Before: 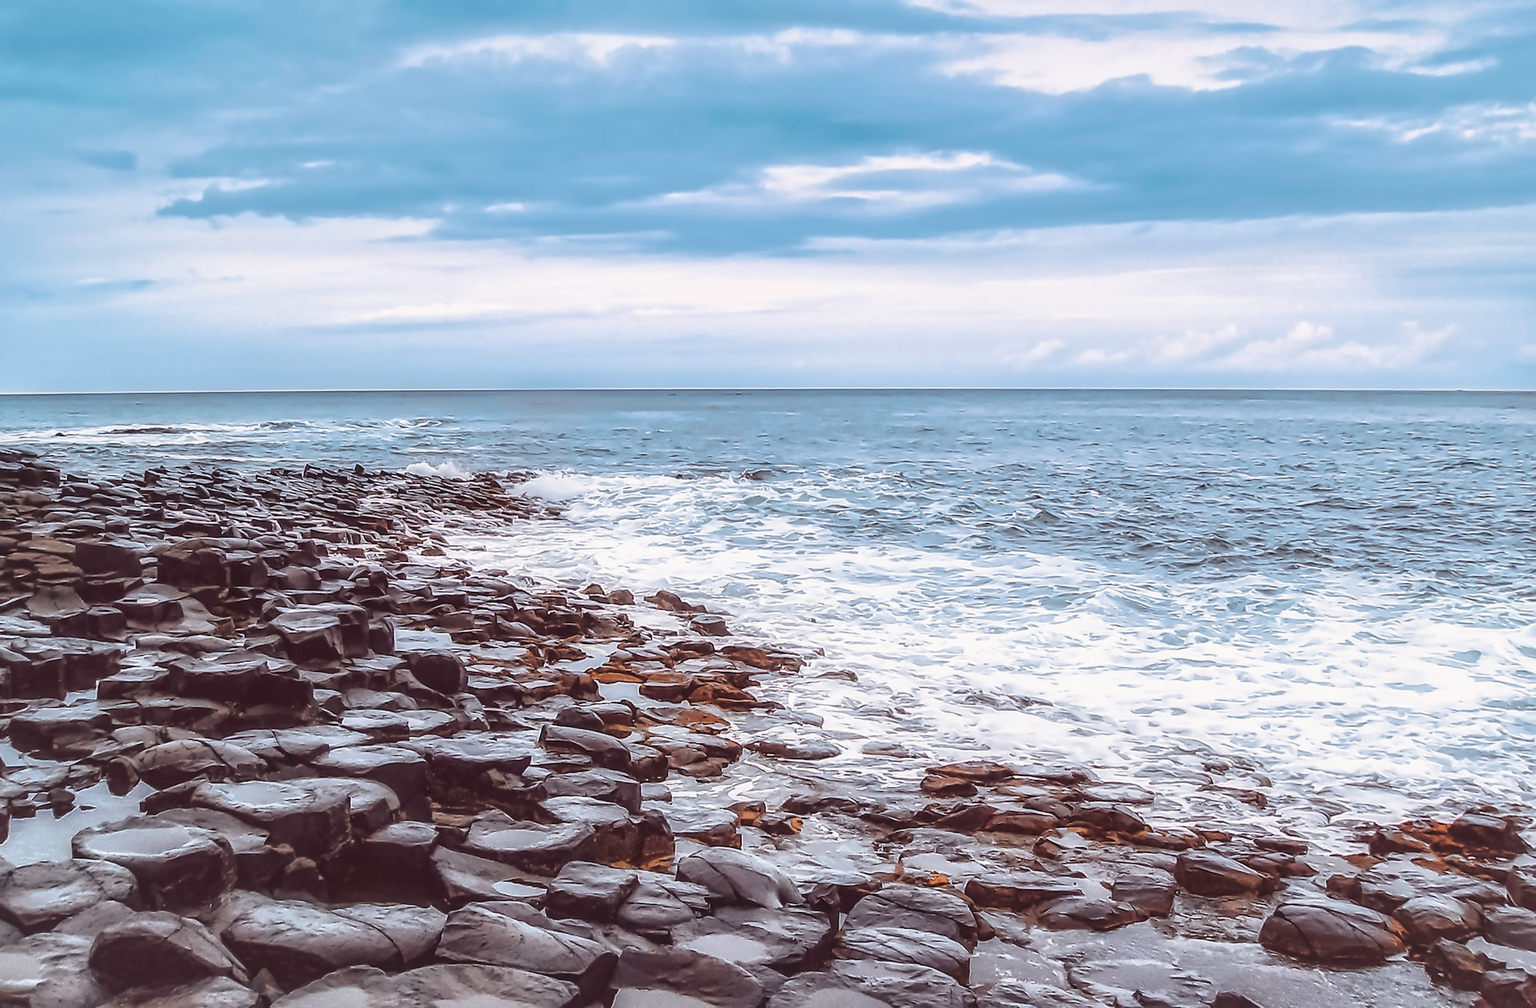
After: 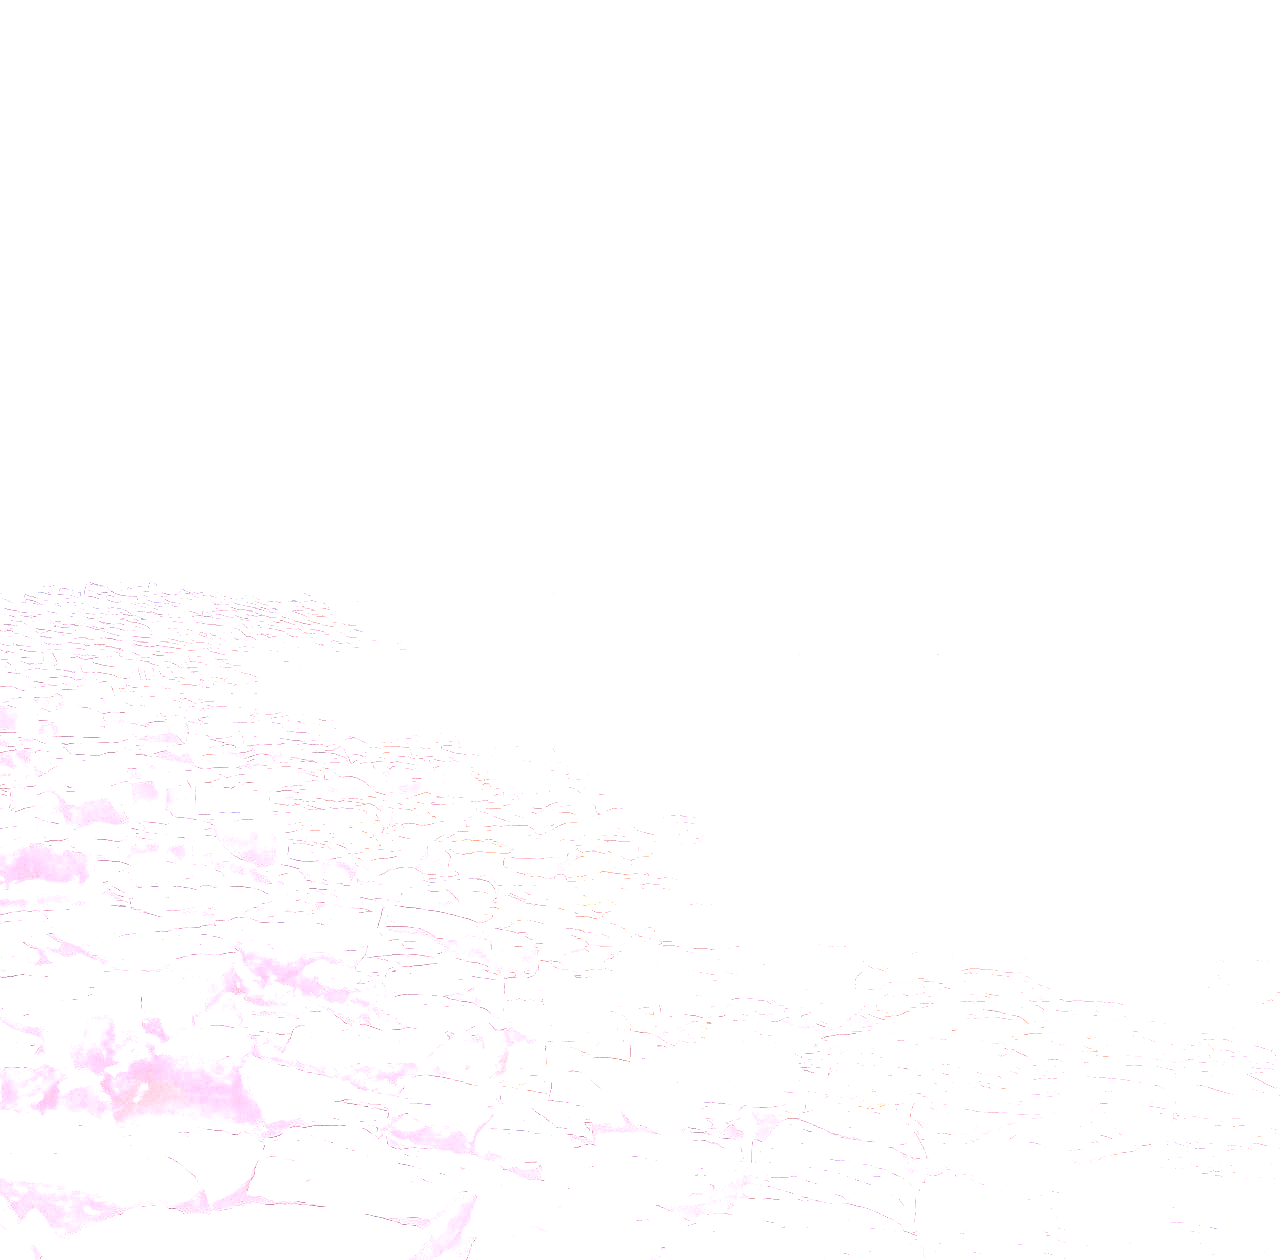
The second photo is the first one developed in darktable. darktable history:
tone equalizer: -8 EV -0.75 EV, -7 EV -0.7 EV, -6 EV -0.6 EV, -5 EV -0.4 EV, -3 EV 0.4 EV, -2 EV 0.6 EV, -1 EV 0.7 EV, +0 EV 0.75 EV, edges refinement/feathering 500, mask exposure compensation -1.57 EV, preserve details no
white balance: red 0.984, blue 1.059
crop and rotate: left 15.446%, right 17.836%
exposure: black level correction 0, exposure 4 EV, compensate exposure bias true, compensate highlight preservation false
local contrast: on, module defaults
grain: coarseness 0.09 ISO
